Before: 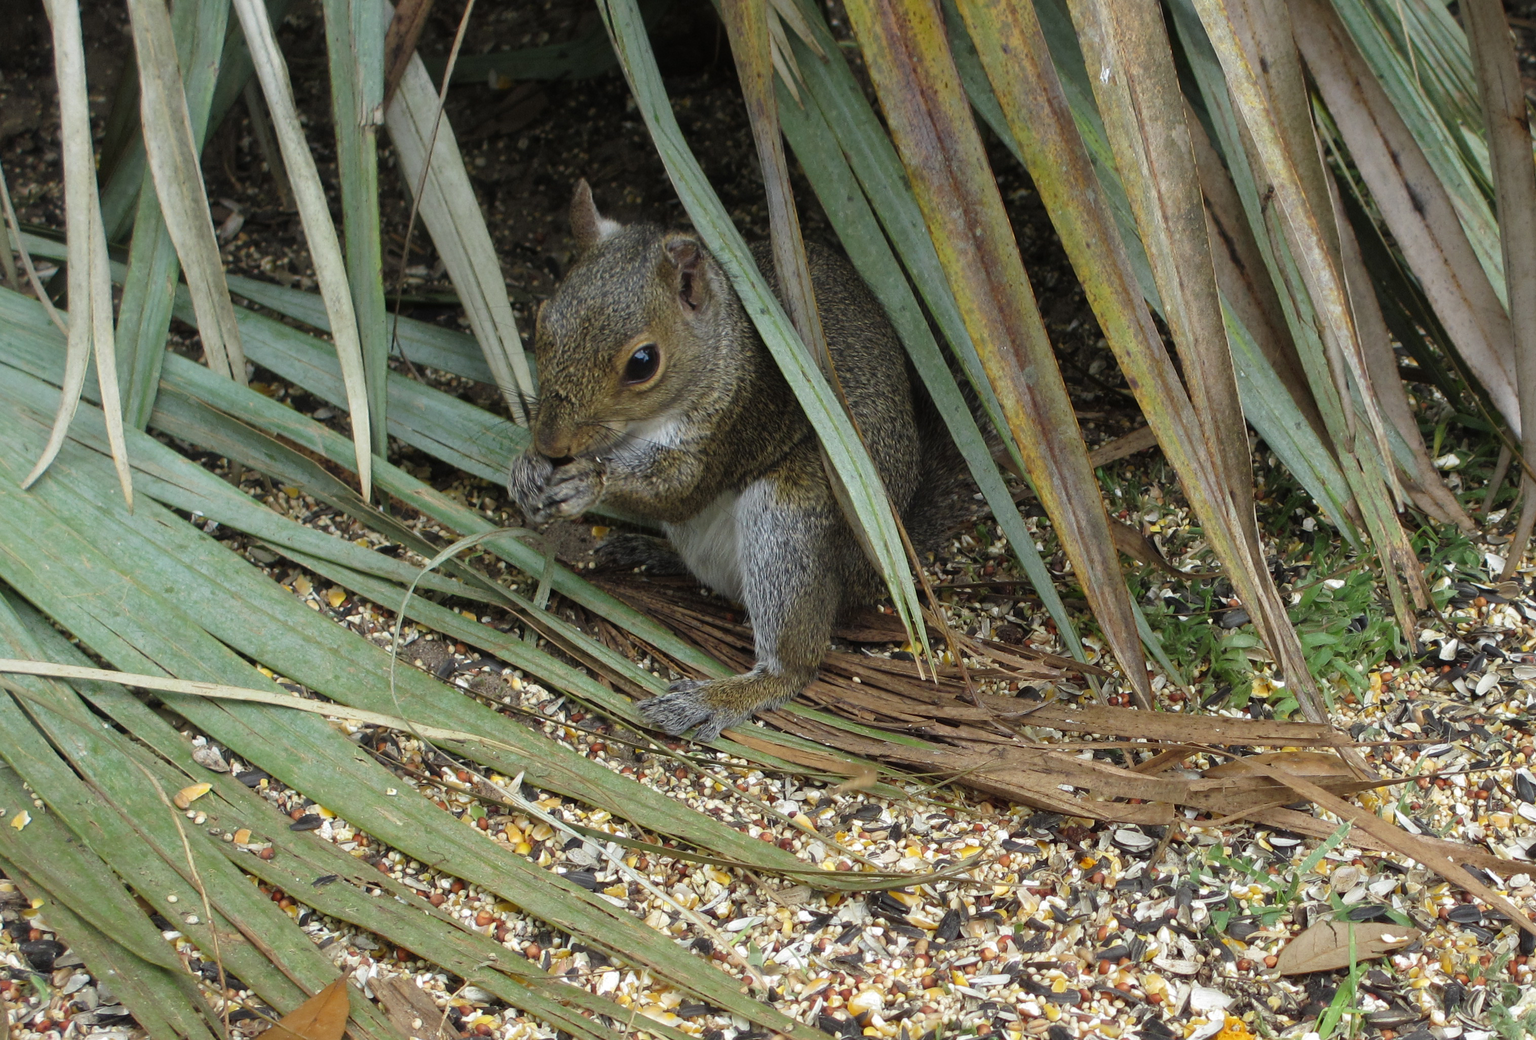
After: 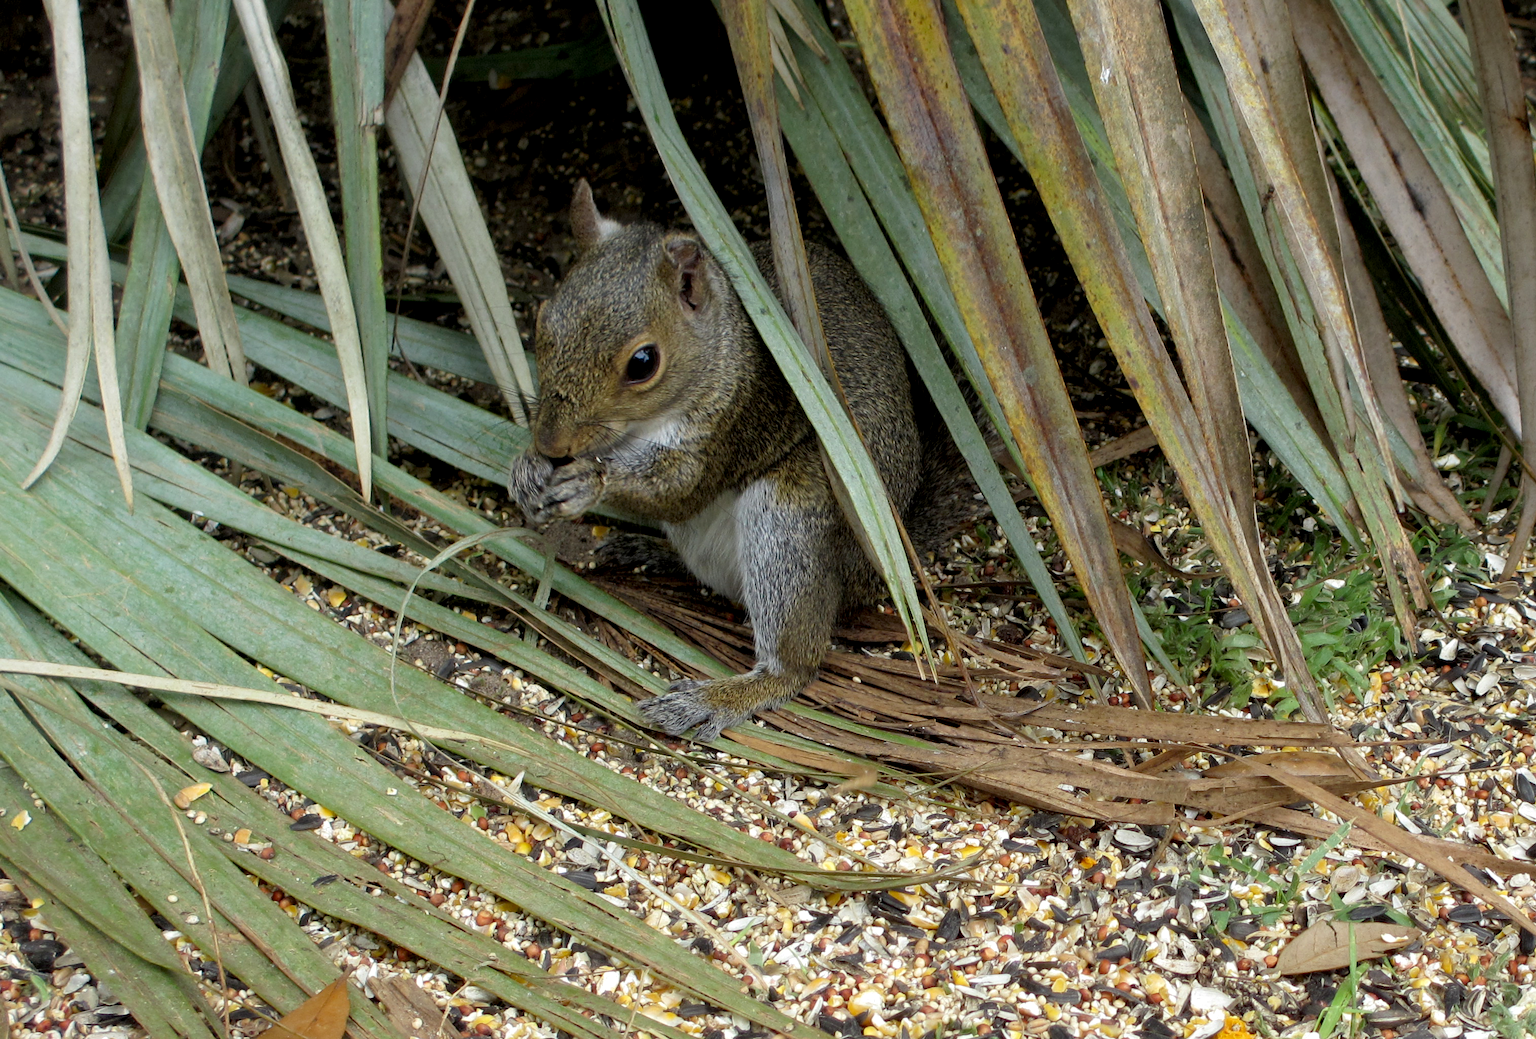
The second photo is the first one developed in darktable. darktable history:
exposure: black level correction 0.009, exposure 0.119 EV, compensate highlight preservation false
